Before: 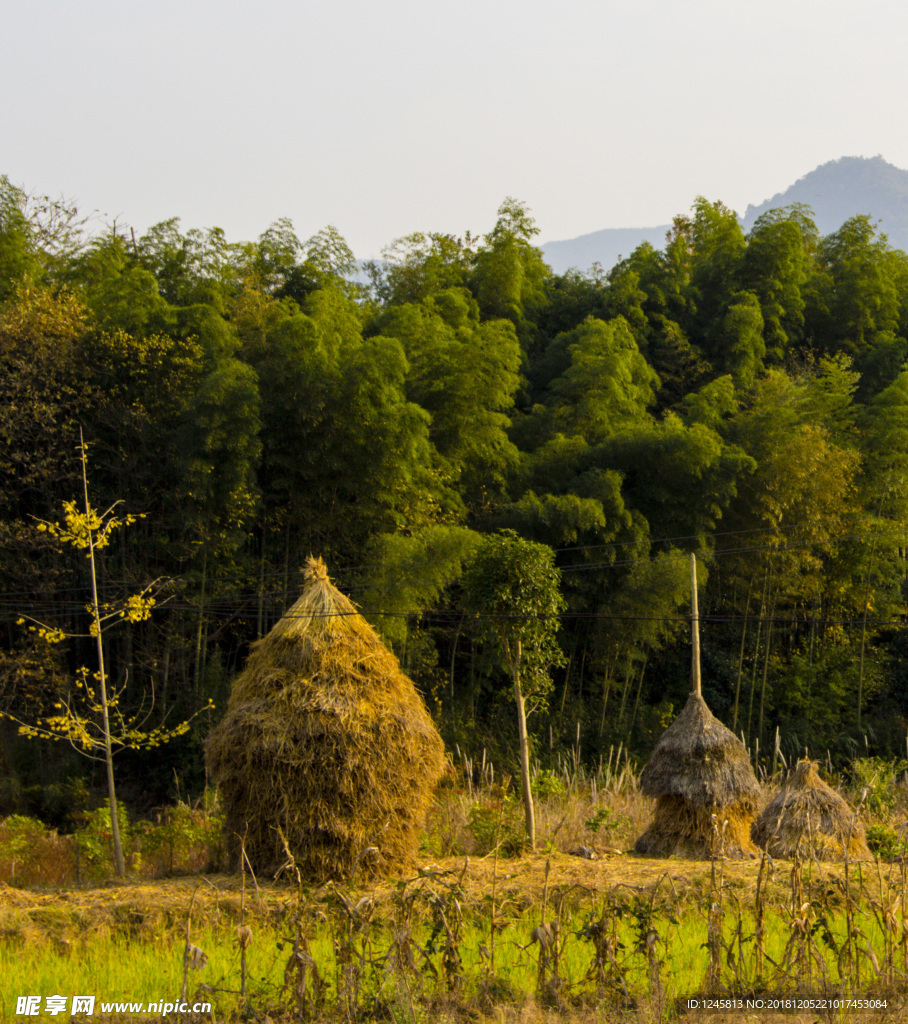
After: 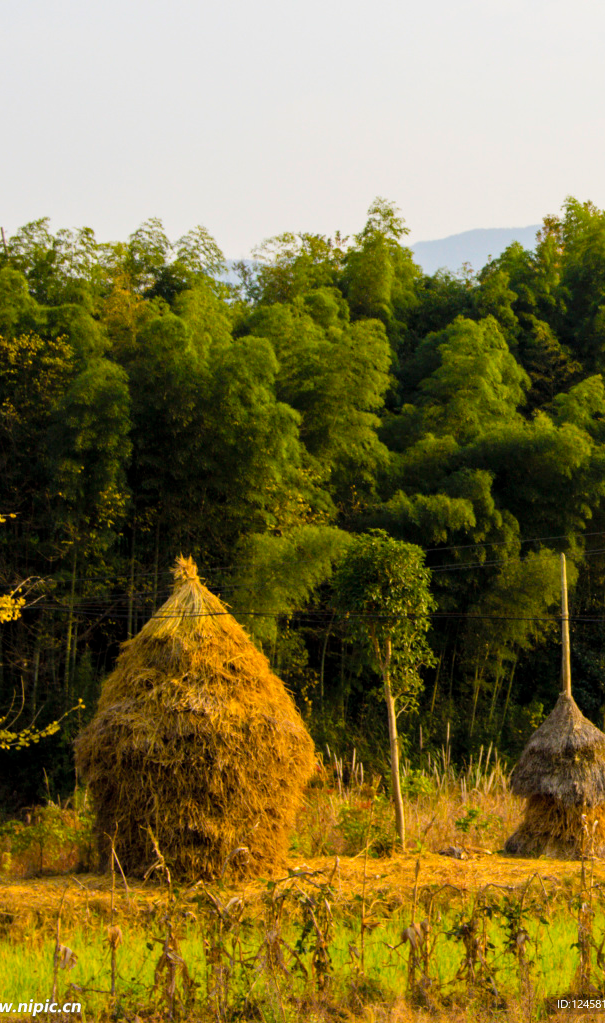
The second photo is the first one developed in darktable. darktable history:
contrast brightness saturation: contrast 0.07, brightness 0.08, saturation 0.18
crop and rotate: left 14.436%, right 18.898%
